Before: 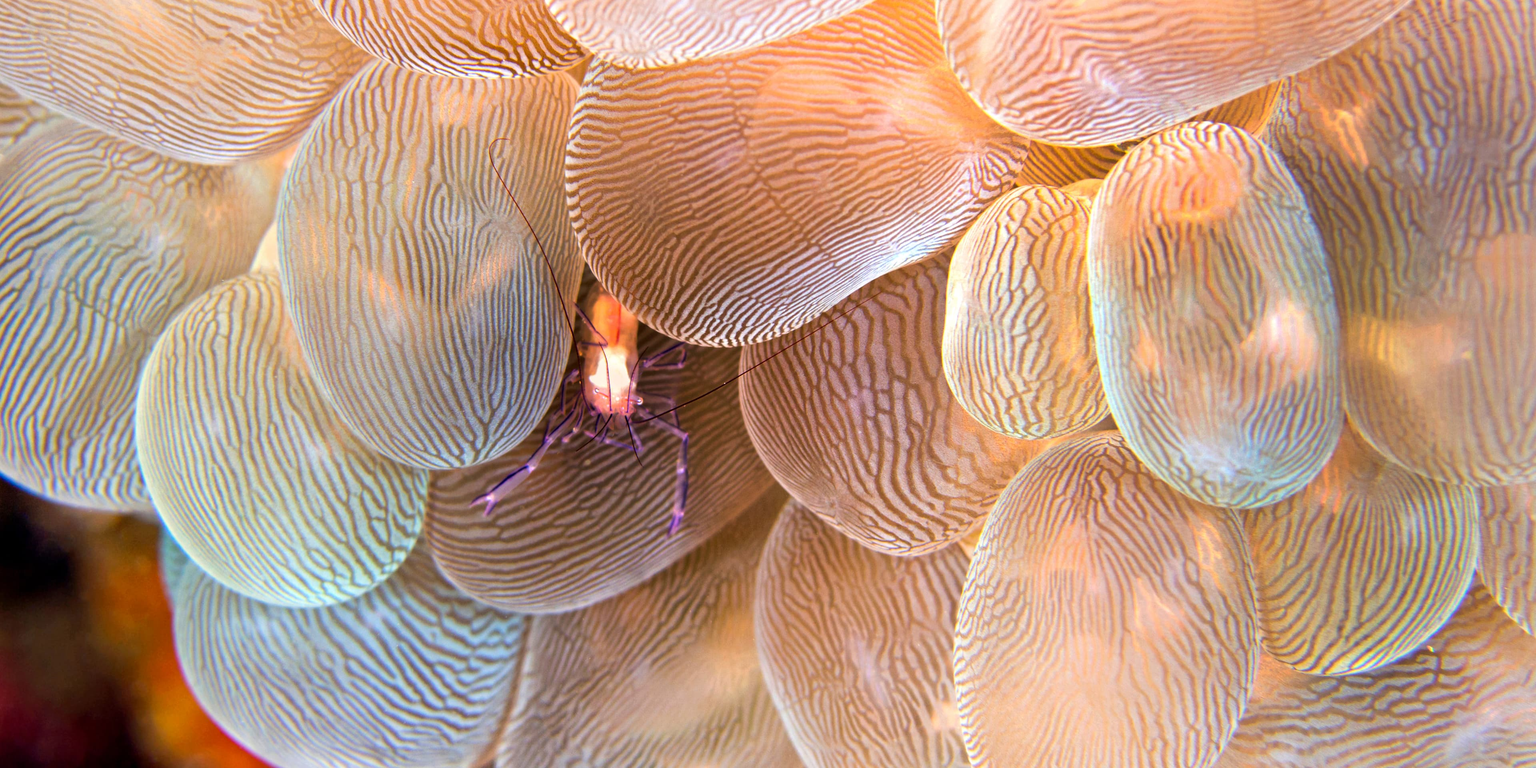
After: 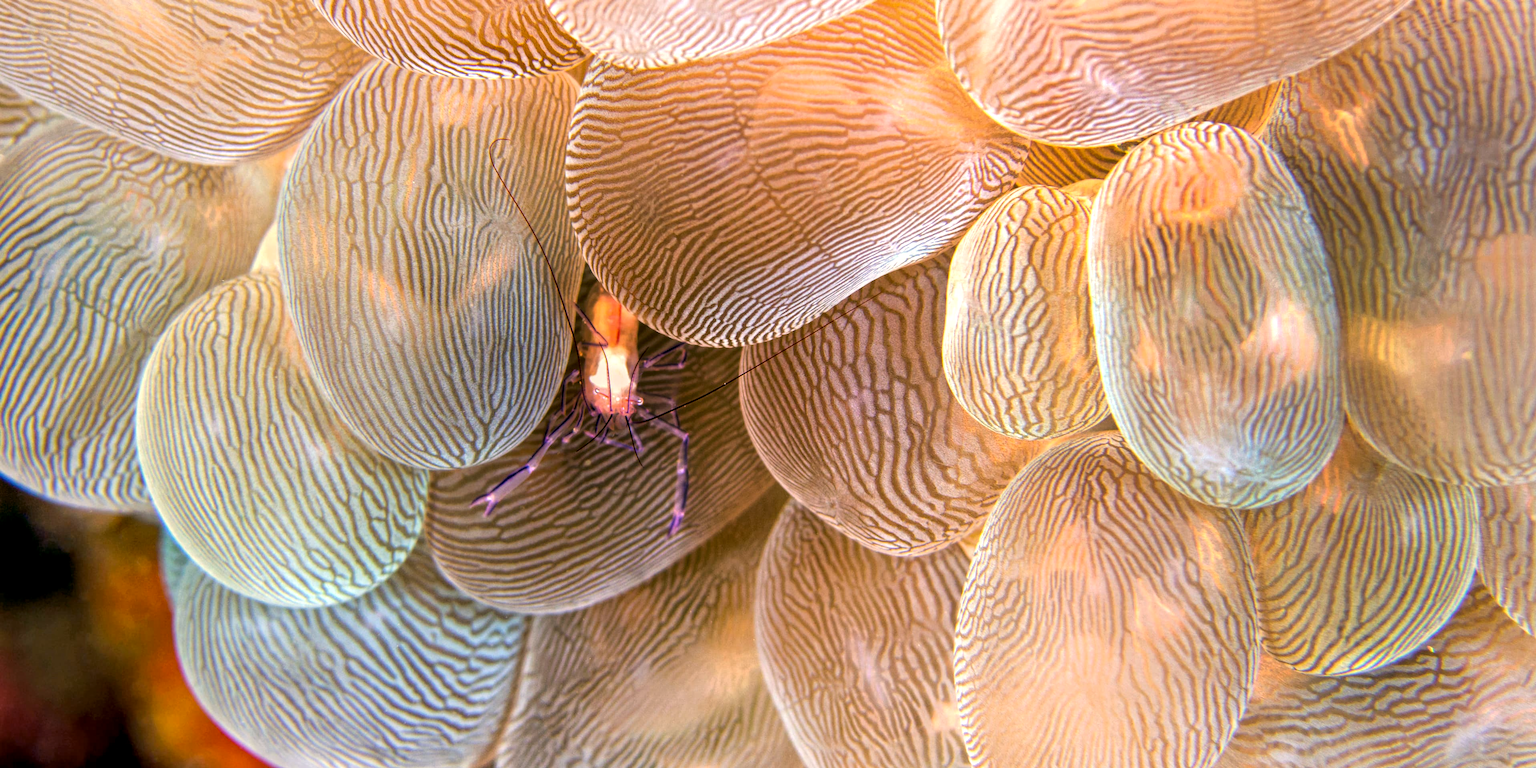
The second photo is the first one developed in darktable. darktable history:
color correction: highlights a* 4.18, highlights b* 4.92, shadows a* -7.13, shadows b* 4.88
local contrast: highlights 92%, shadows 88%, detail 160%, midtone range 0.2
